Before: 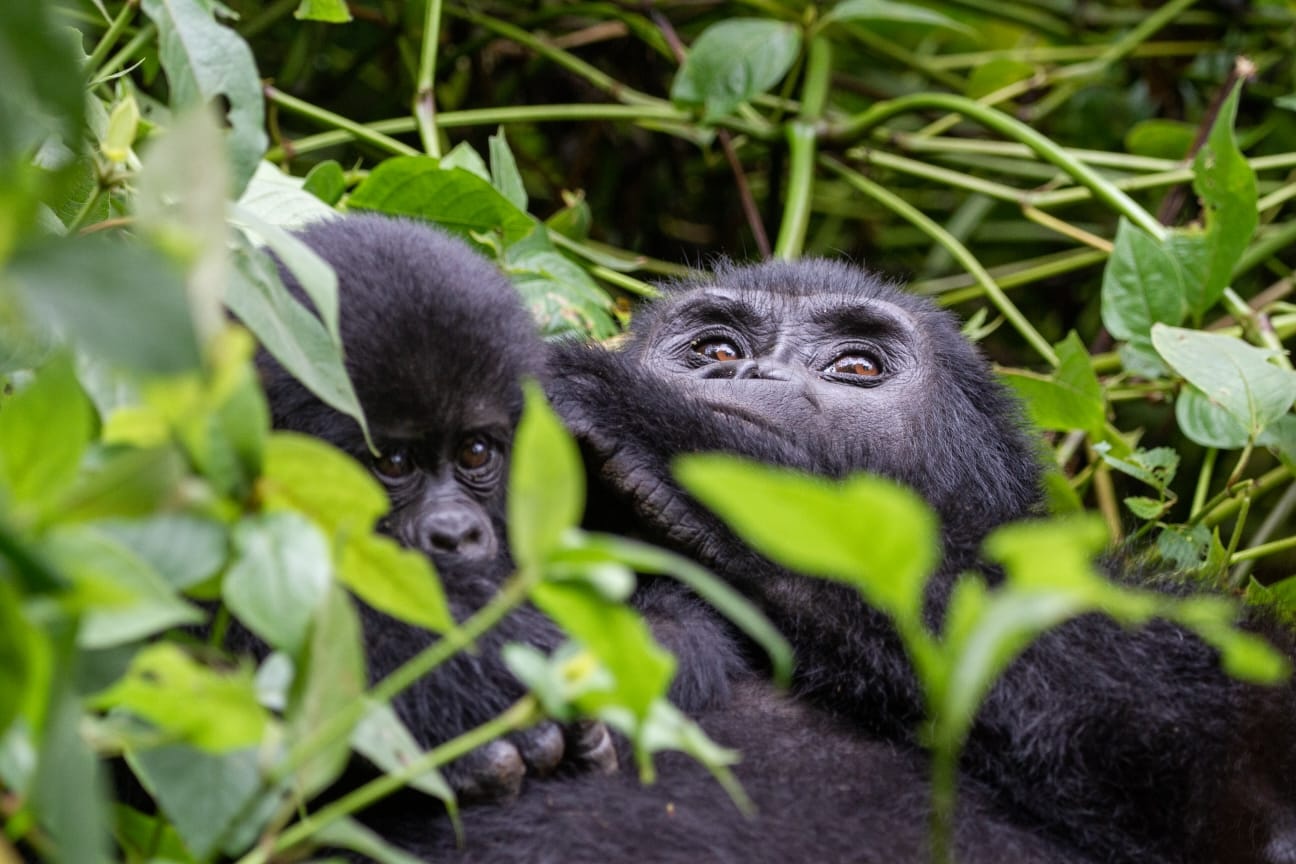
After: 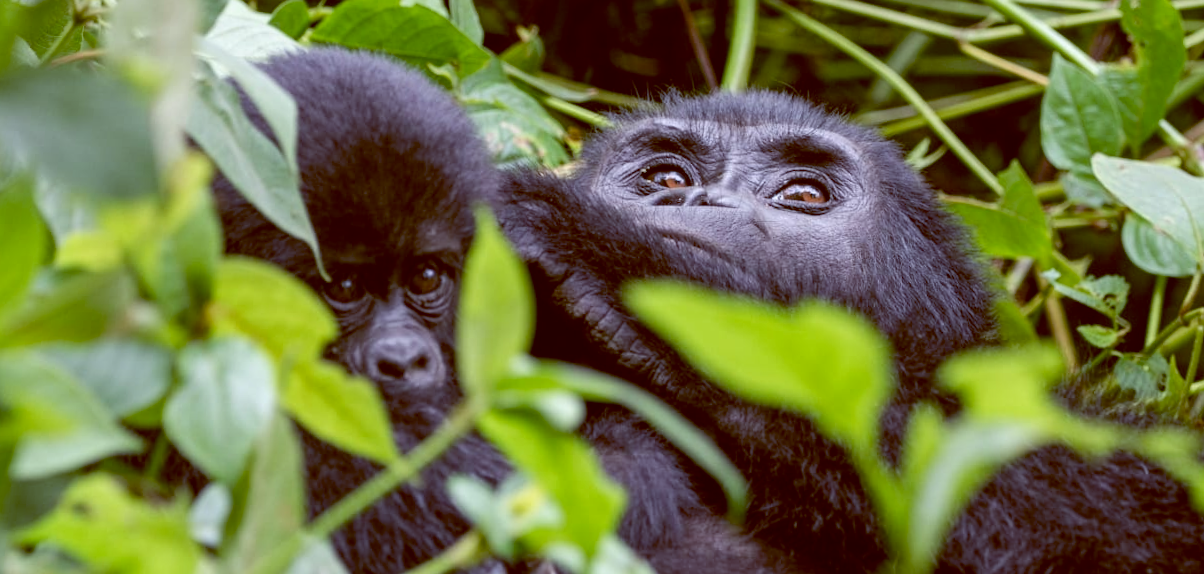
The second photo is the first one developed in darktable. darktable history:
color balance: lift [1, 1.015, 1.004, 0.985], gamma [1, 0.958, 0.971, 1.042], gain [1, 0.956, 0.977, 1.044]
rotate and perspective: rotation 0.215°, lens shift (vertical) -0.139, crop left 0.069, crop right 0.939, crop top 0.002, crop bottom 0.996
crop: top 16.727%, bottom 16.727%
